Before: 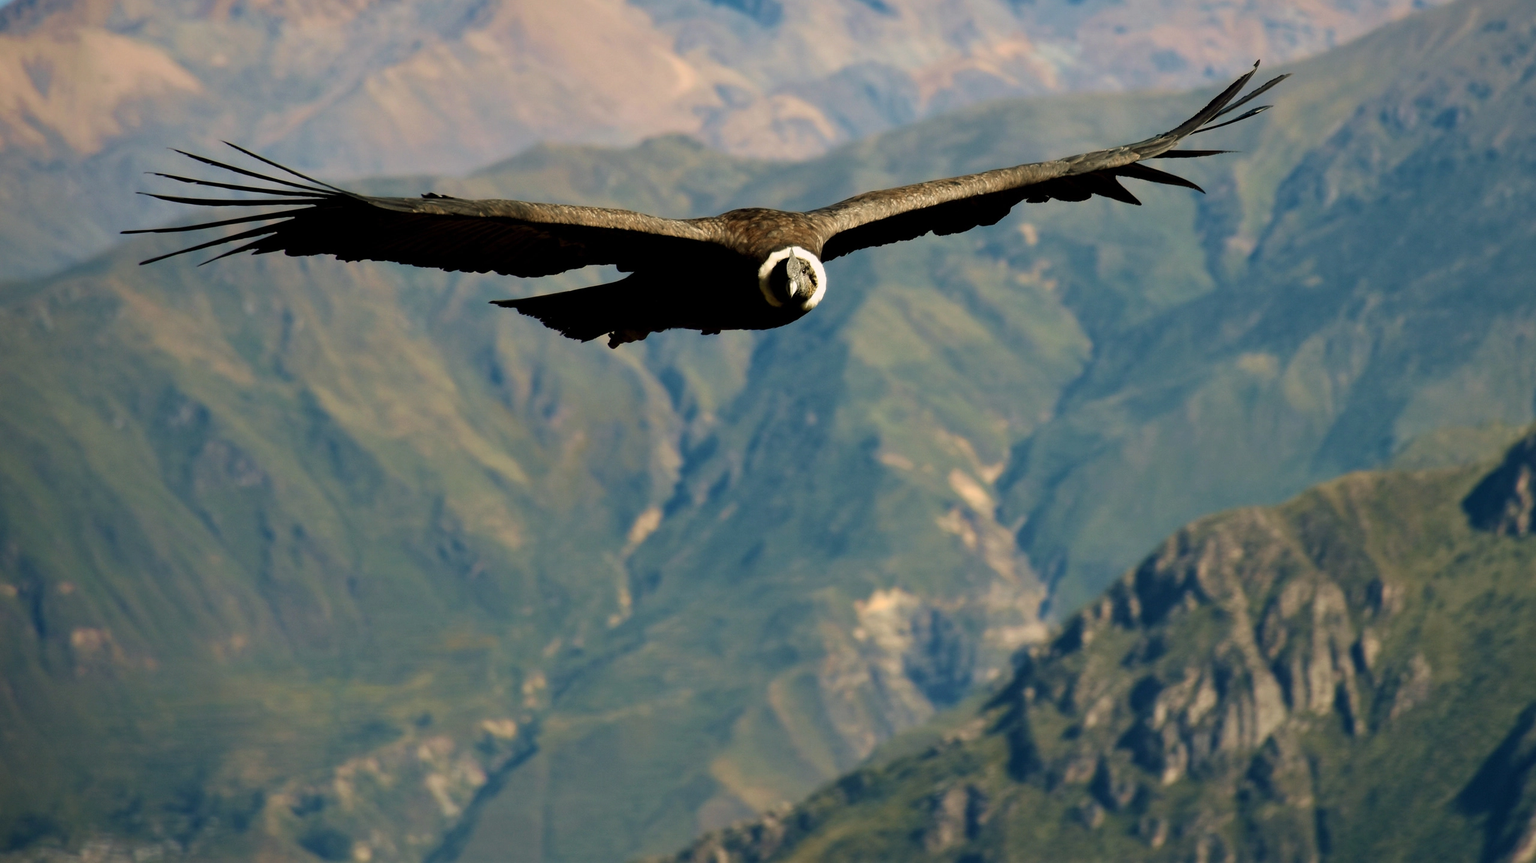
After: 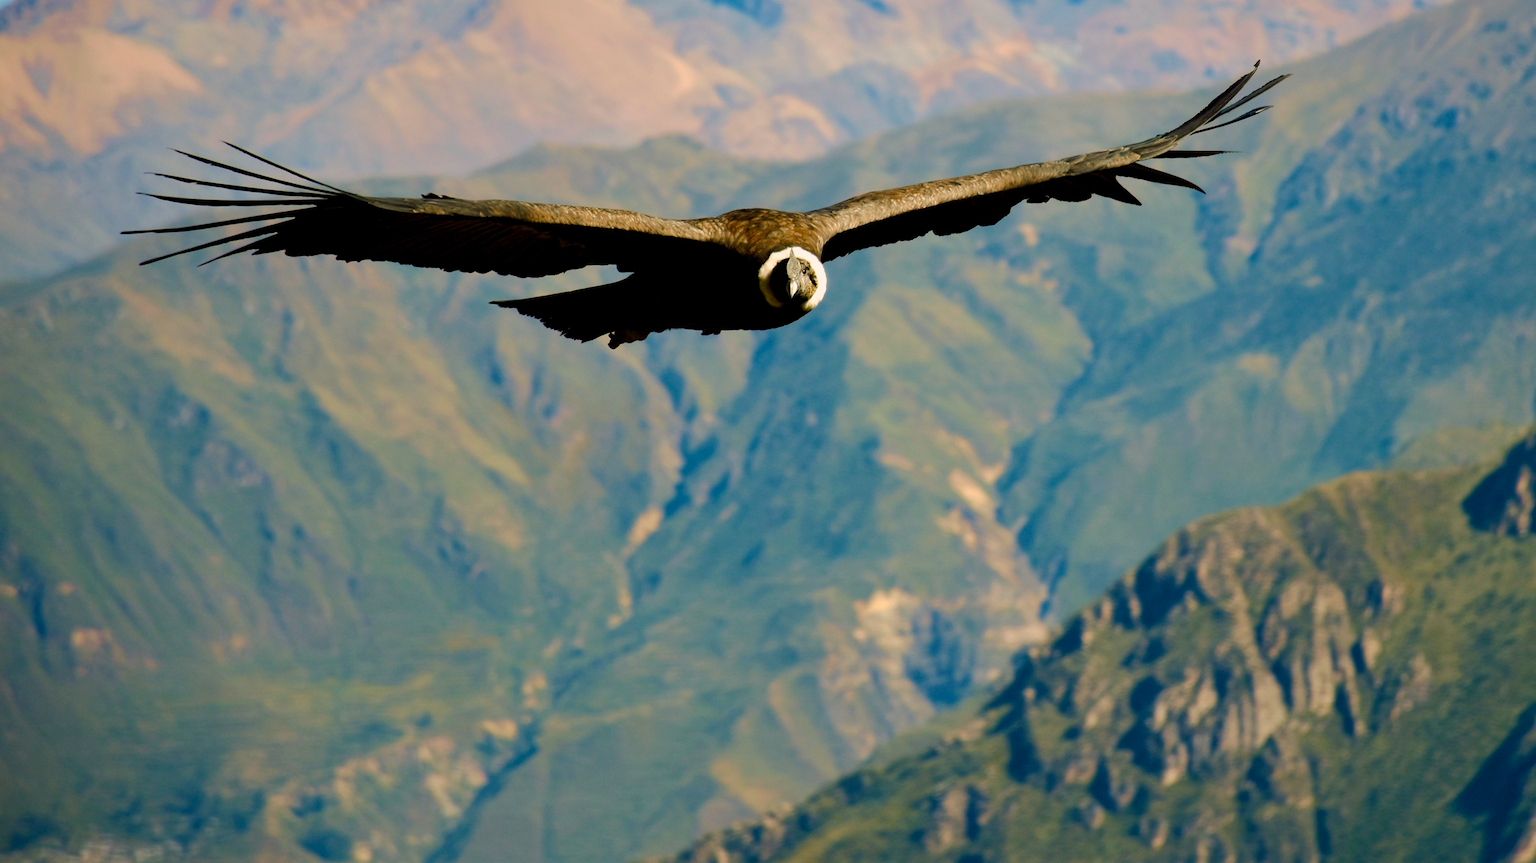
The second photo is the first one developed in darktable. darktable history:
color balance rgb: highlights gain › chroma 1.096%, highlights gain › hue 52.4°, perceptual saturation grading › global saturation 14.492%, perceptual saturation grading › highlights -25.481%, perceptual saturation grading › shadows 29.441%, perceptual brilliance grading › mid-tones 11.071%, perceptual brilliance grading › shadows 14.898%, global vibrance 20%
